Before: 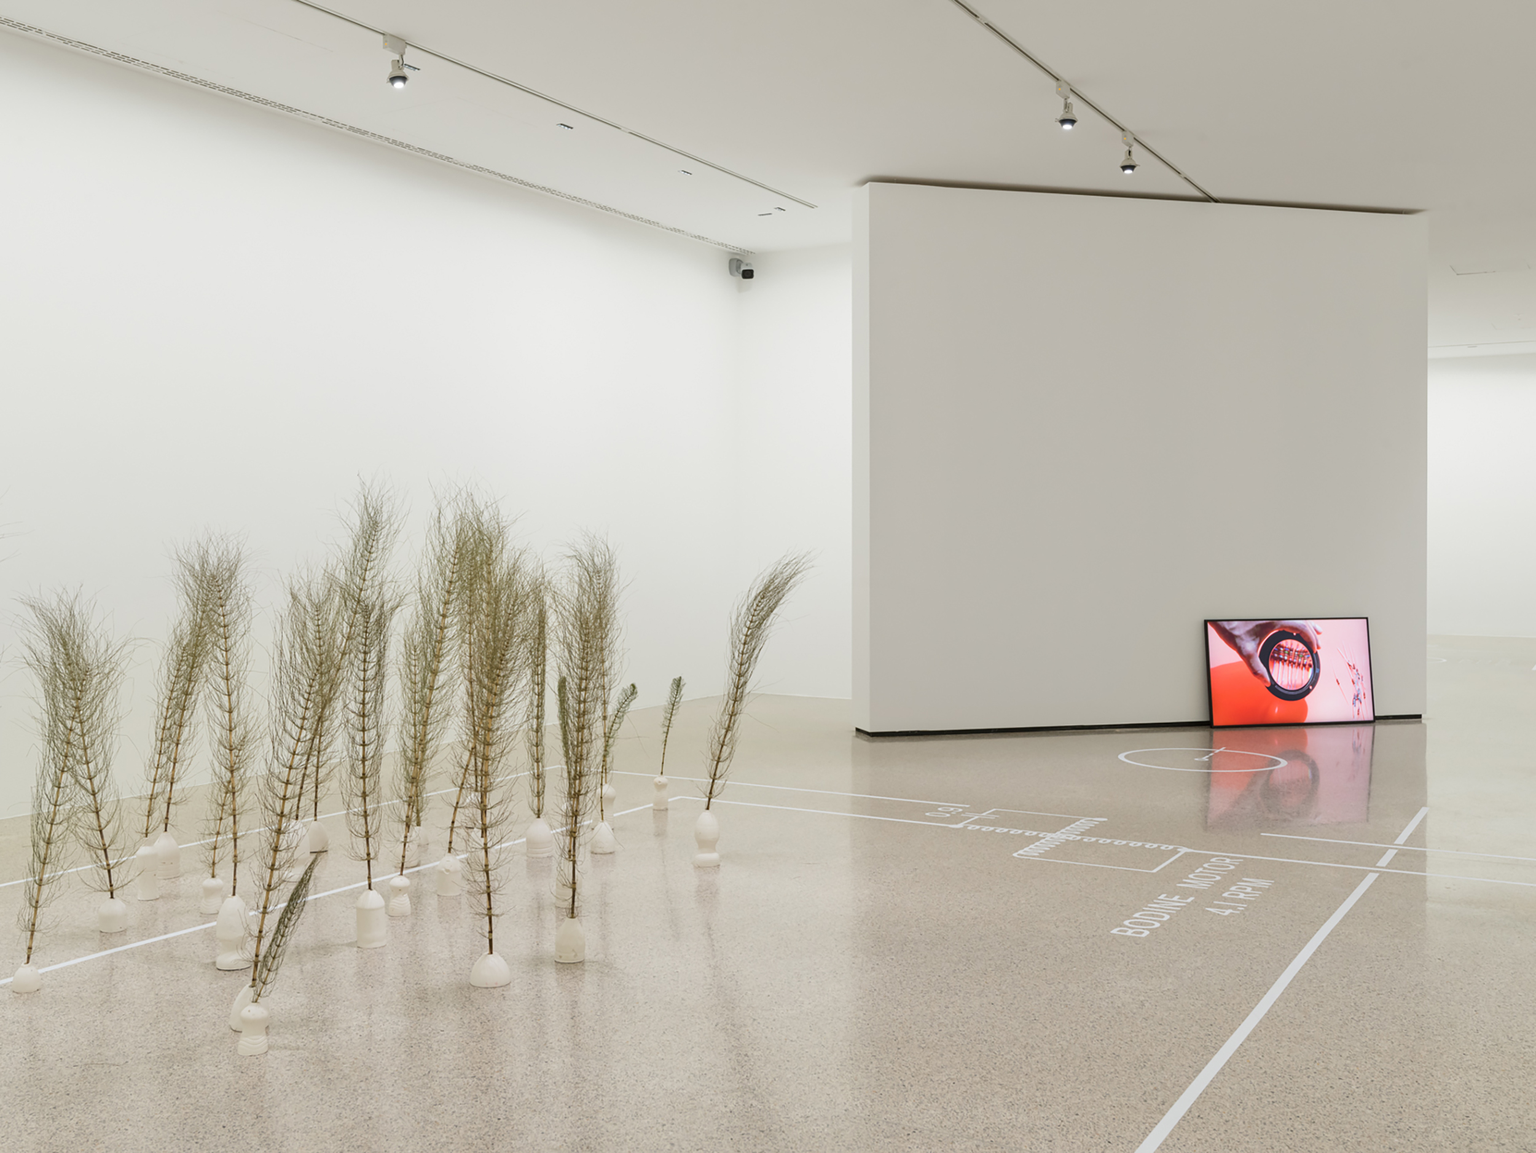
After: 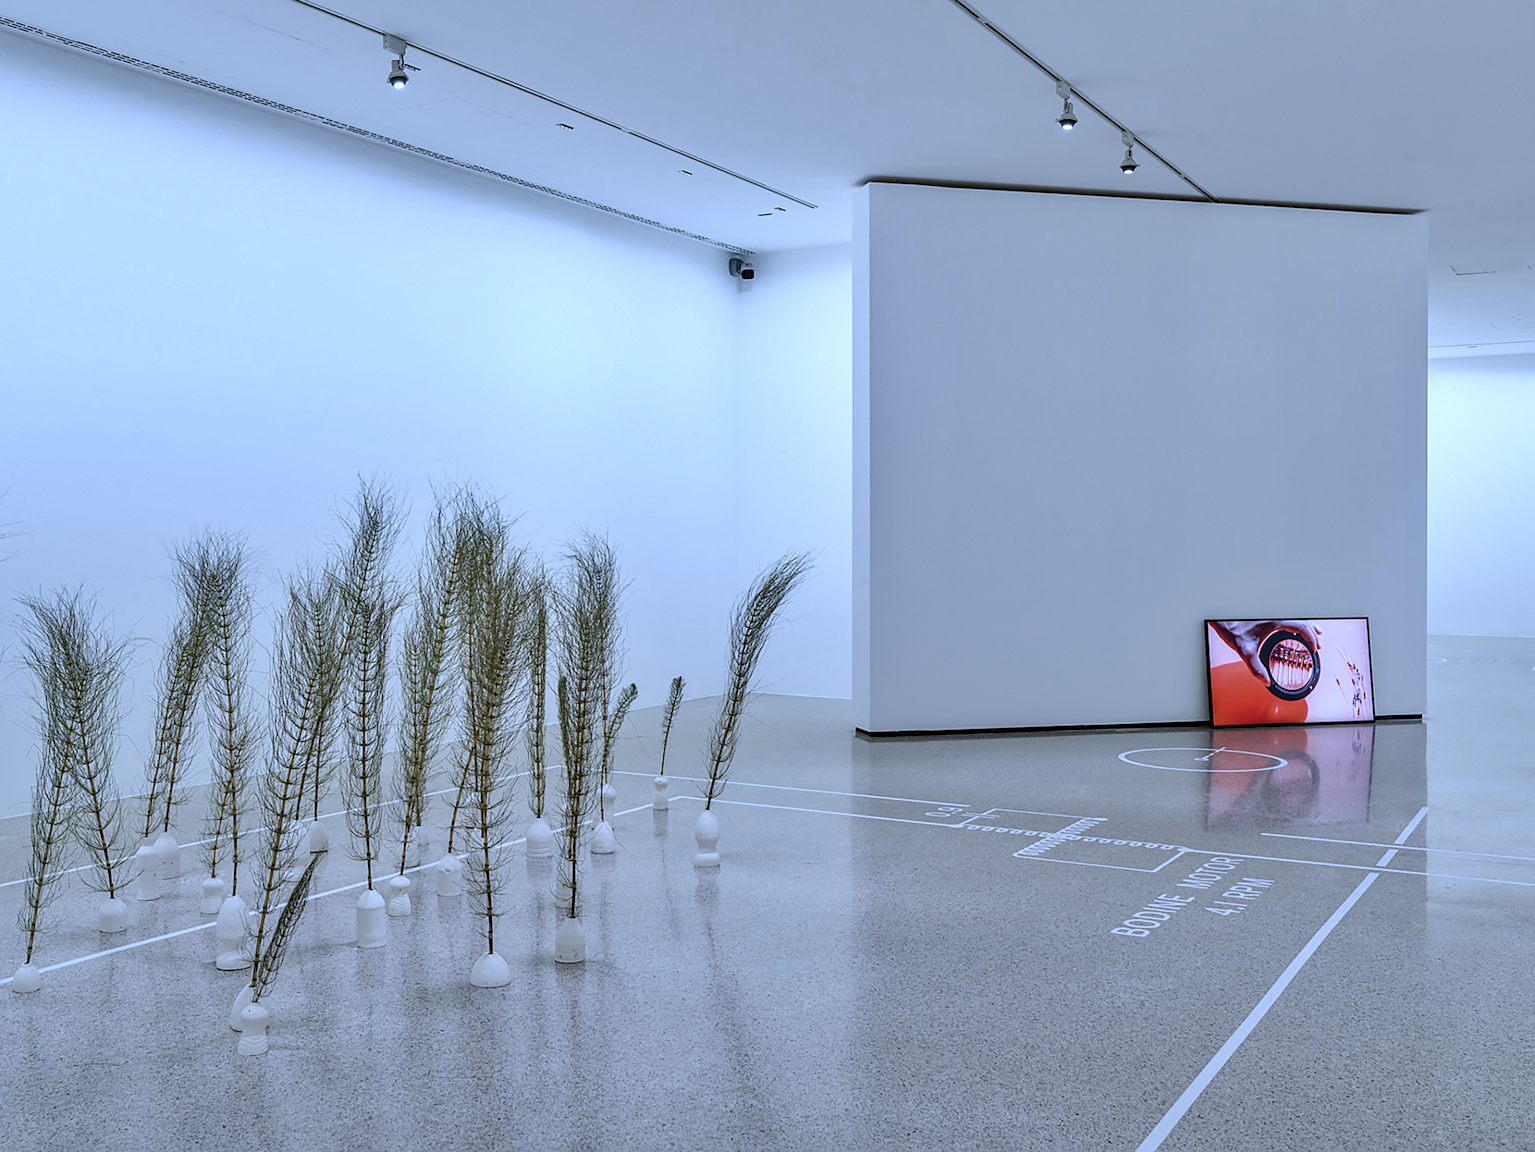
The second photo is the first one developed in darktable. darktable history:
graduated density: rotation -180°, offset 27.42
white balance: red 0.871, blue 1.249
shadows and highlights: low approximation 0.01, soften with gaussian
sharpen: on, module defaults
local contrast: detail 150%
